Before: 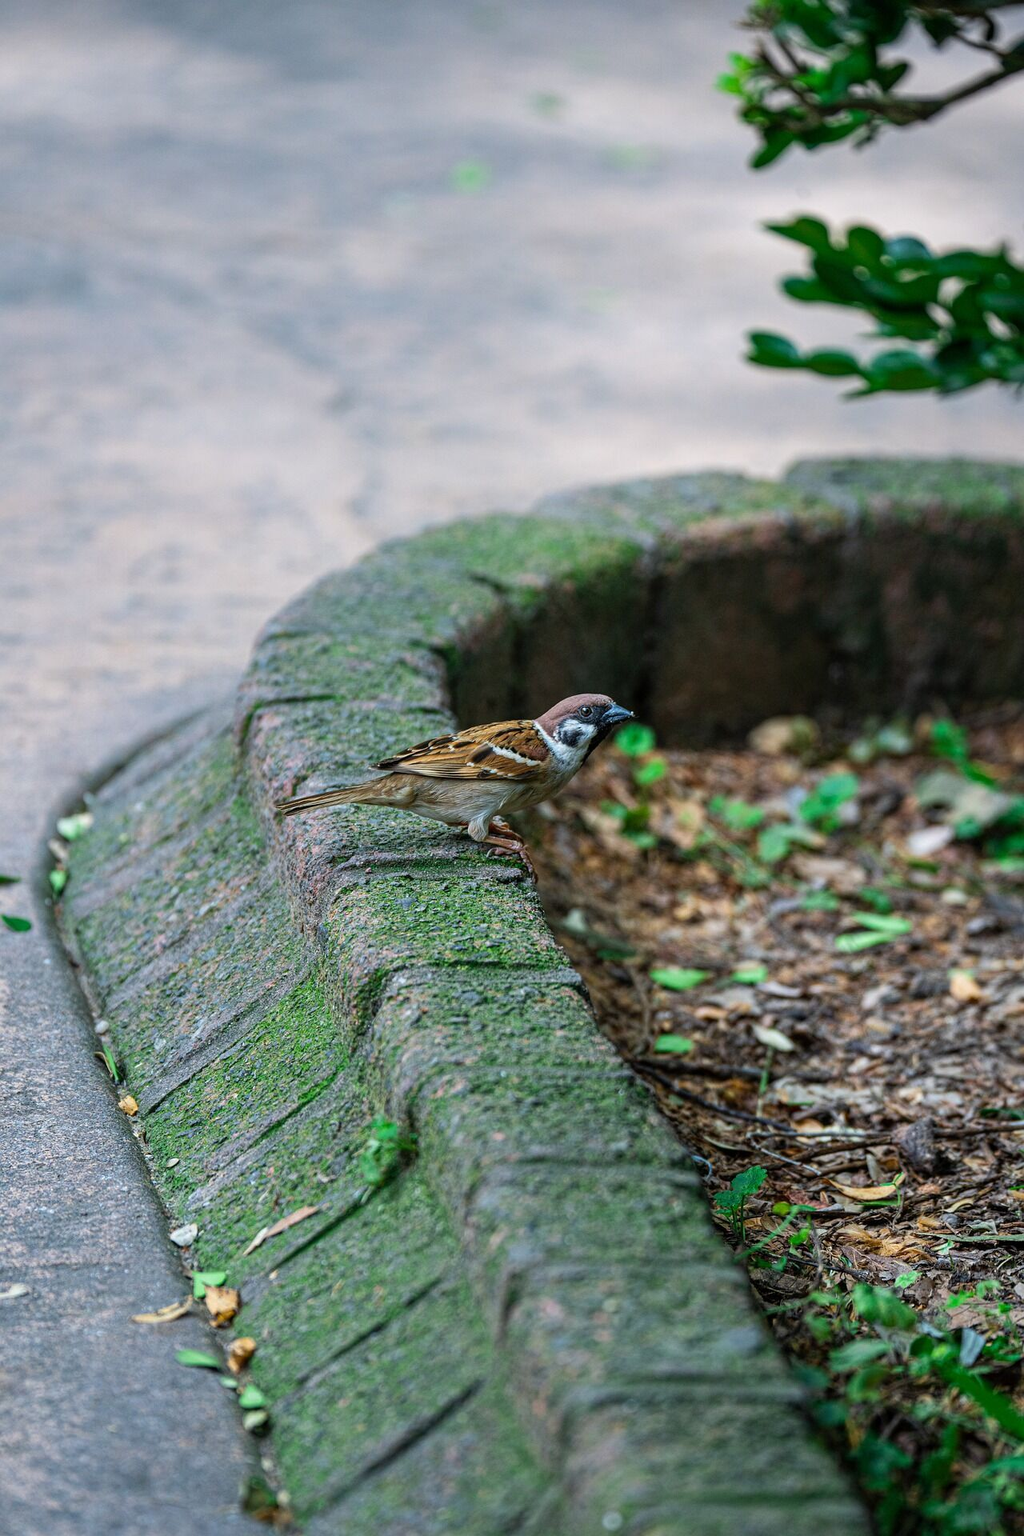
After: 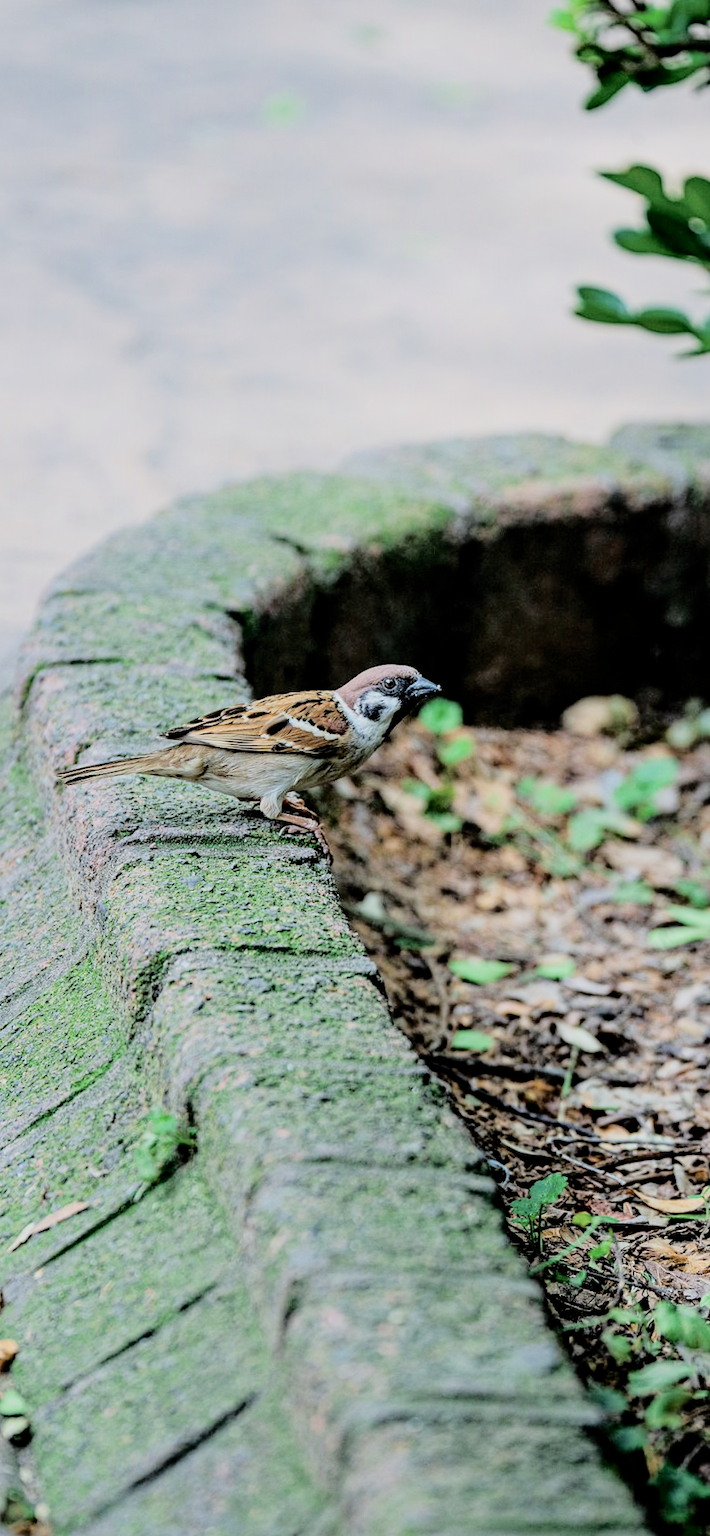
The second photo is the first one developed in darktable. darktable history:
rotate and perspective: rotation 1.72°, automatic cropping off
tone curve: curves: ch0 [(0, 0) (0.003, 0.002) (0.011, 0.008) (0.025, 0.019) (0.044, 0.034) (0.069, 0.053) (0.1, 0.079) (0.136, 0.127) (0.177, 0.191) (0.224, 0.274) (0.277, 0.367) (0.335, 0.465) (0.399, 0.552) (0.468, 0.643) (0.543, 0.737) (0.623, 0.82) (0.709, 0.891) (0.801, 0.928) (0.898, 0.963) (1, 1)], color space Lab, independent channels, preserve colors none
filmic rgb: black relative exposure -4.42 EV, white relative exposure 6.58 EV, hardness 1.85, contrast 0.5
crop and rotate: left 22.918%, top 5.629%, right 14.711%, bottom 2.247%
